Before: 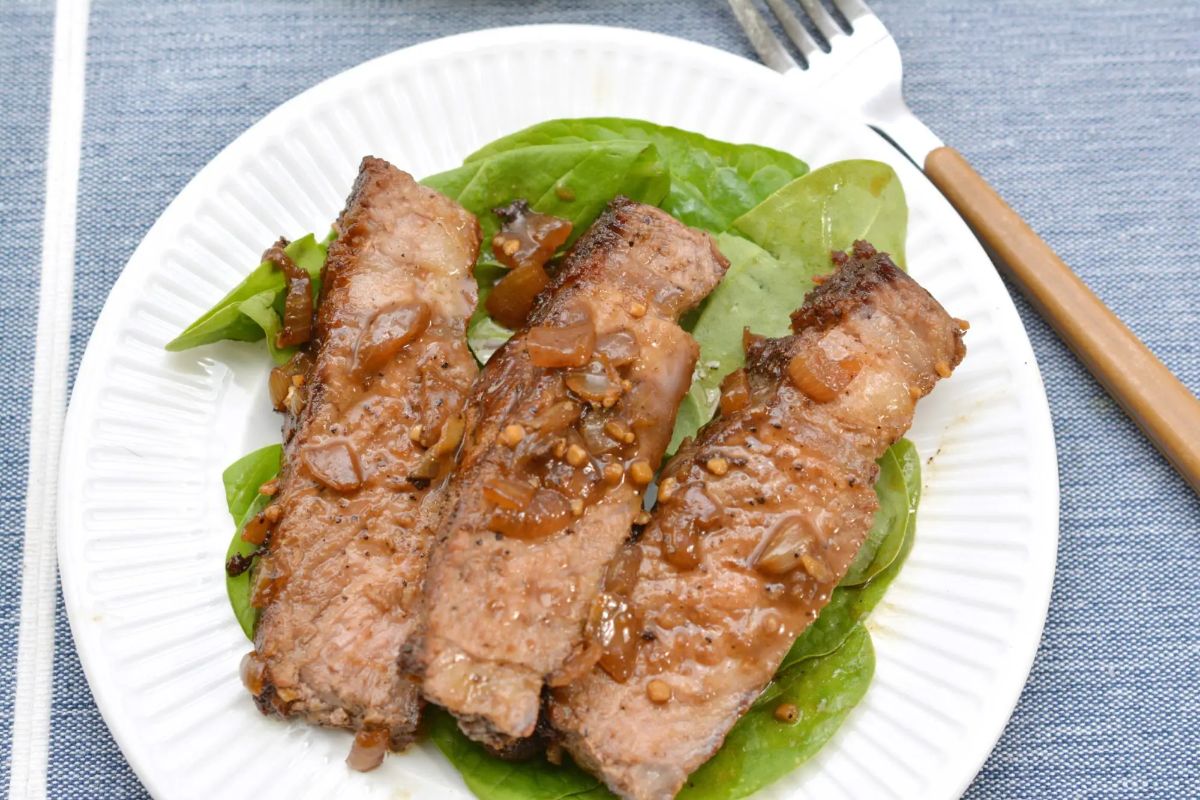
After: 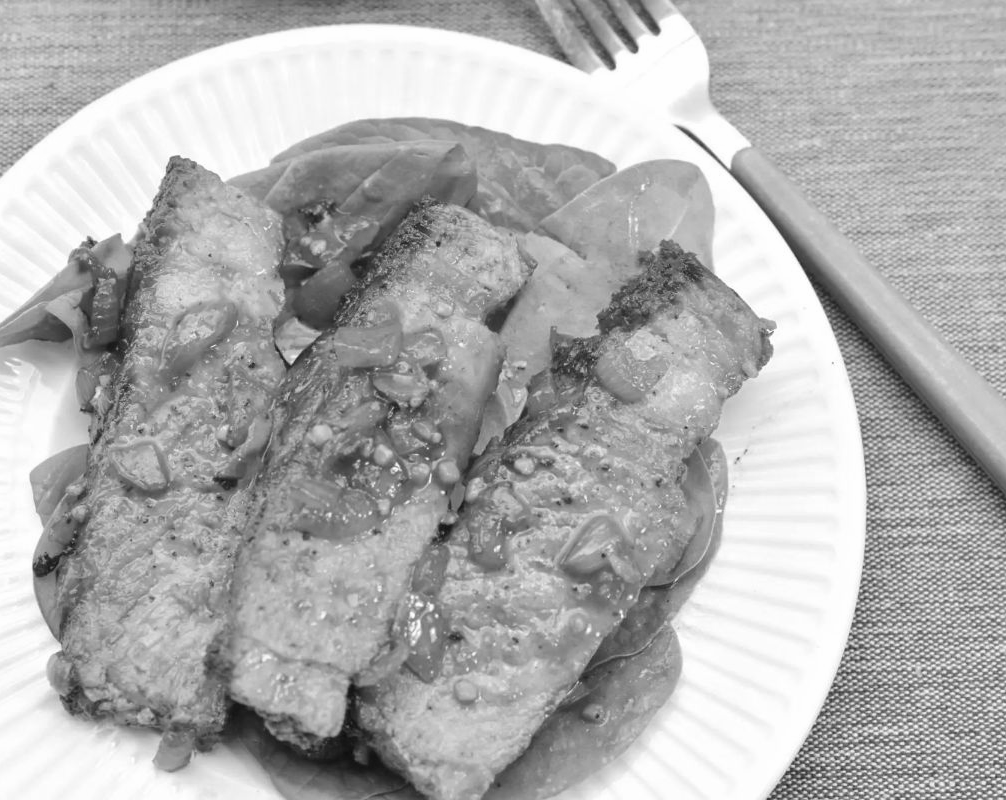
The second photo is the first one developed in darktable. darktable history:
crop: left 16.145%
color calibration: output gray [0.714, 0.278, 0, 0], illuminant same as pipeline (D50), adaptation none (bypass)
